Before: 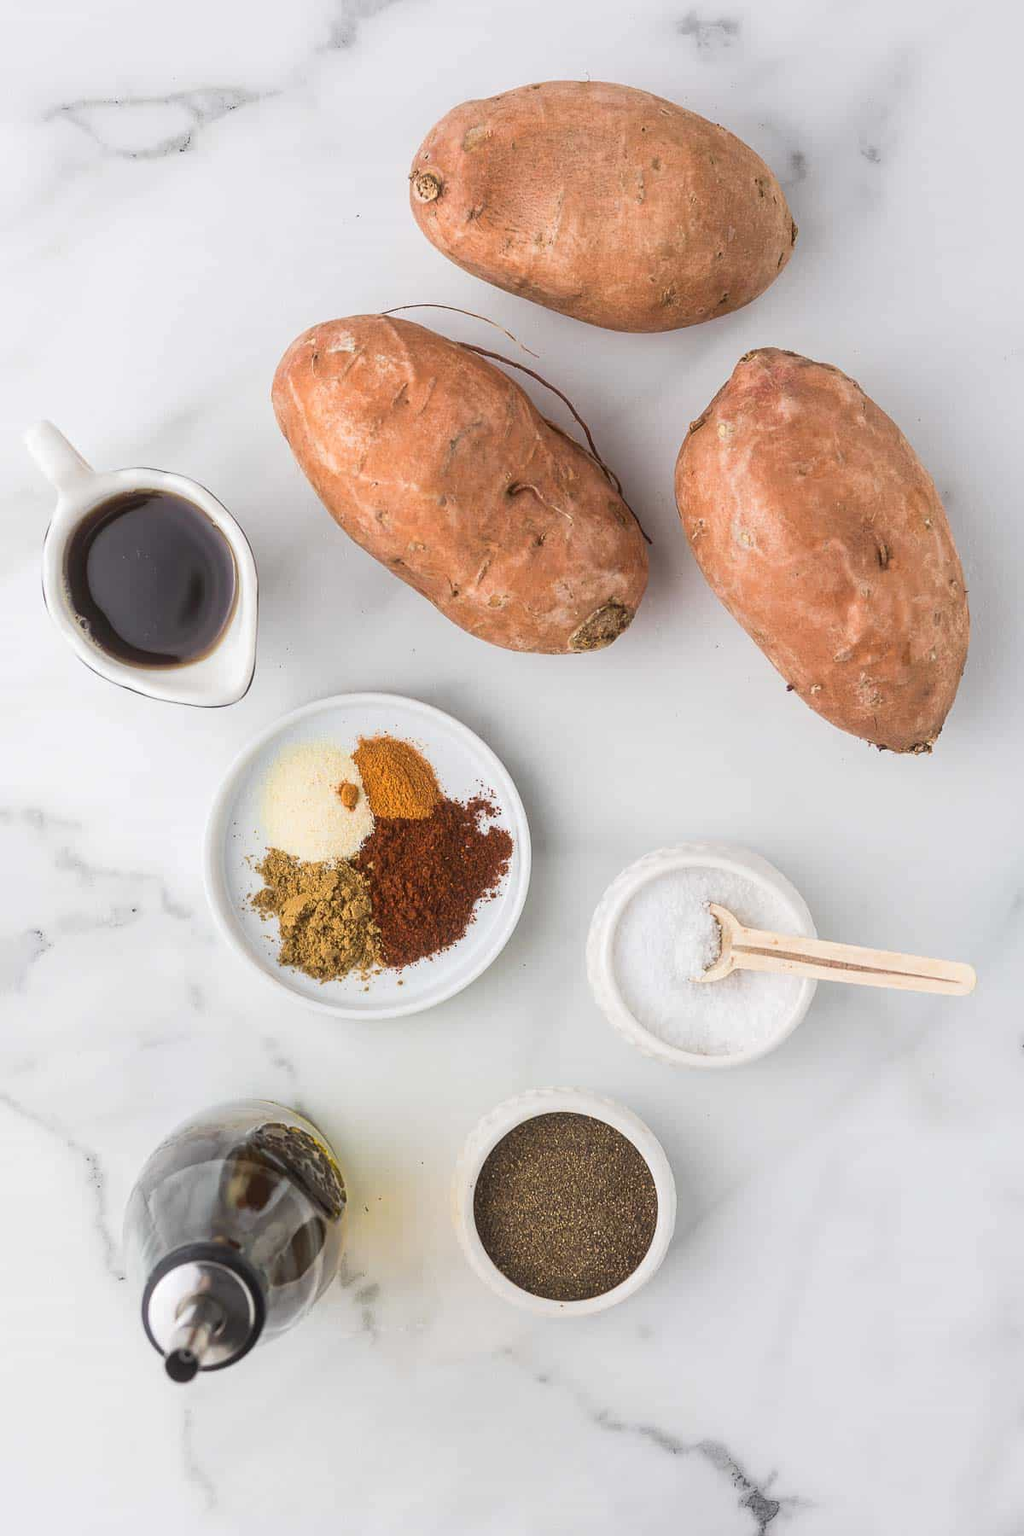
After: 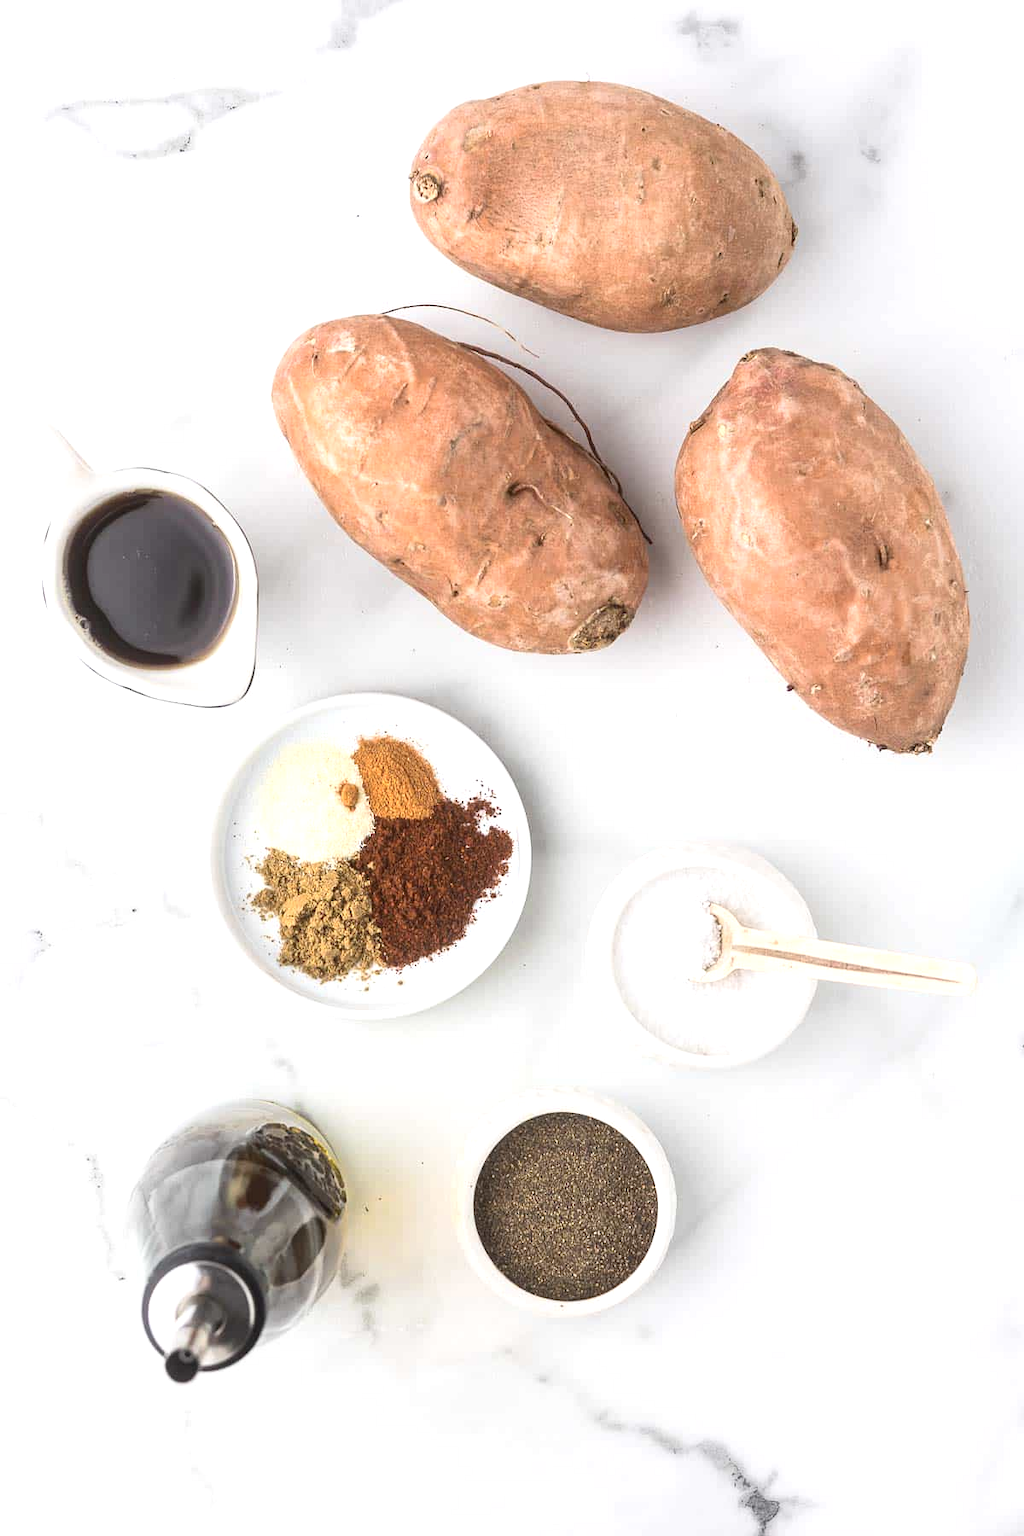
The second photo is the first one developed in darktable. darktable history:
contrast brightness saturation: contrast 0.11, saturation -0.17
exposure: exposure 0.566 EV, compensate highlight preservation false
